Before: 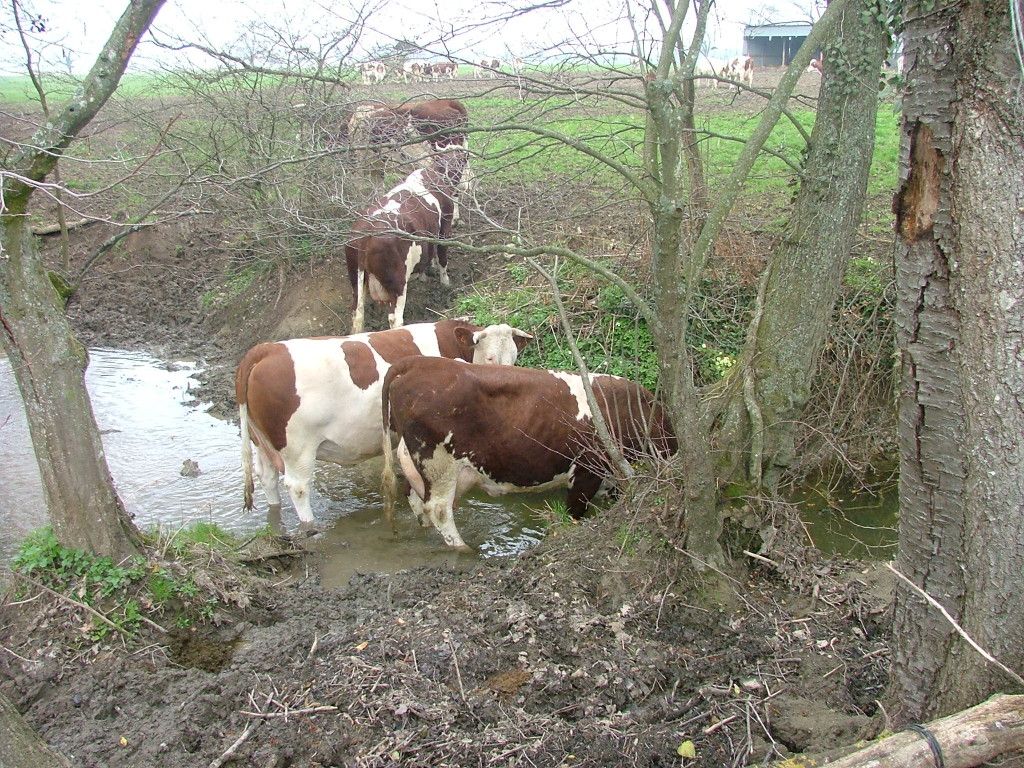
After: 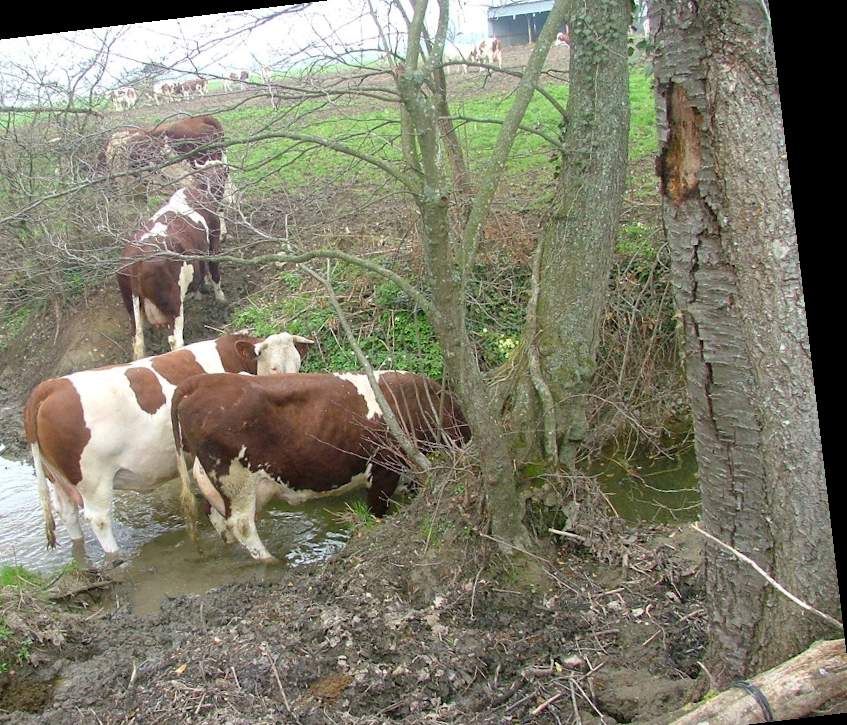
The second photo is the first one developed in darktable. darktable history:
crop: left 23.095%, top 5.827%, bottom 11.854%
color balance rgb: perceptual saturation grading › global saturation 10%
rotate and perspective: rotation -6.83°, automatic cropping off
